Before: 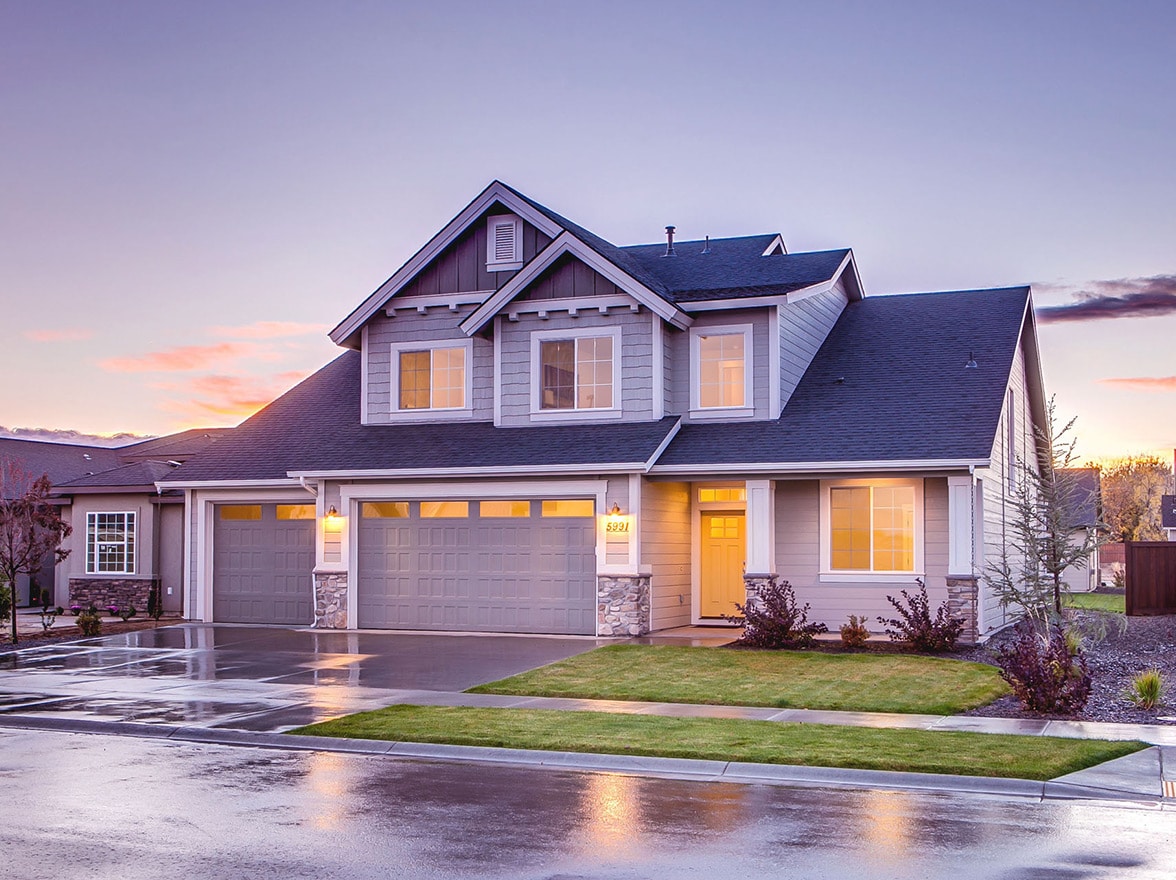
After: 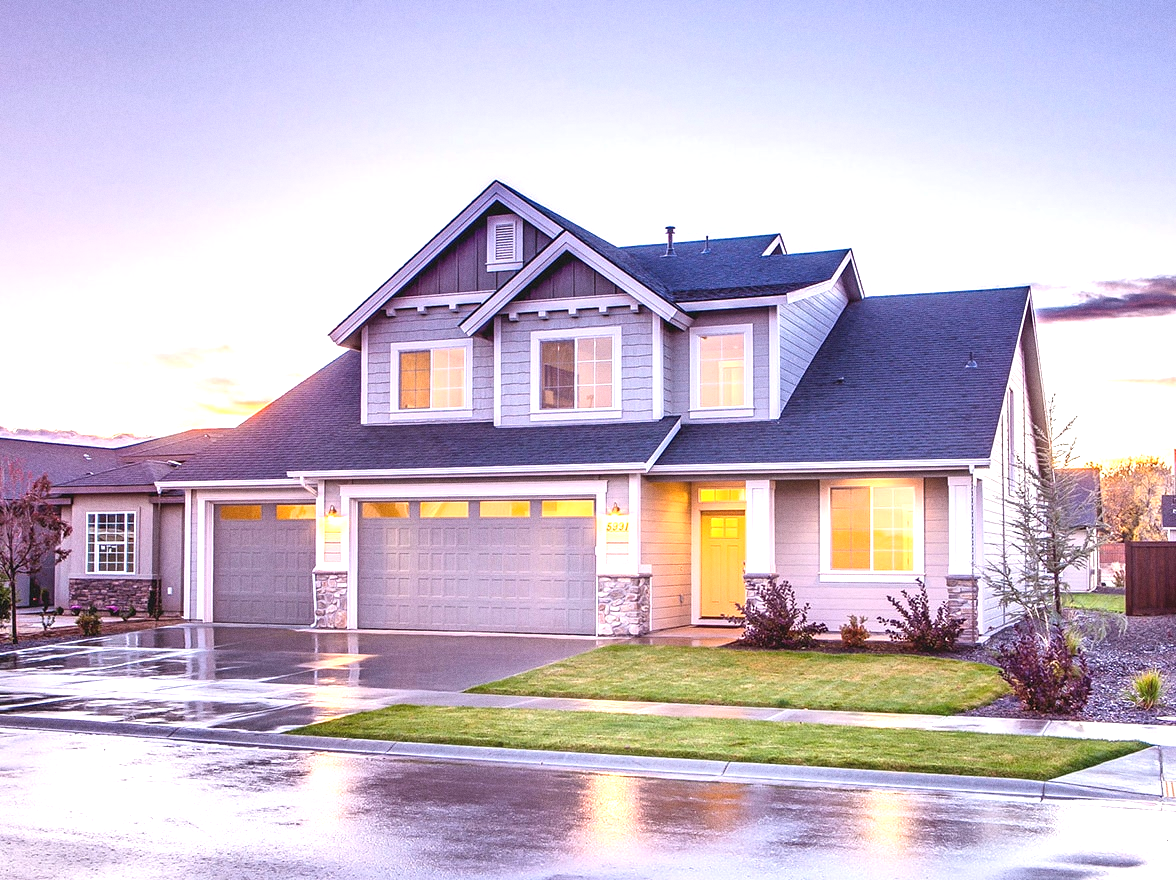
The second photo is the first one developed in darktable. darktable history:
exposure: exposure 0.943 EV, compensate highlight preservation false
grain: coarseness 0.09 ISO
